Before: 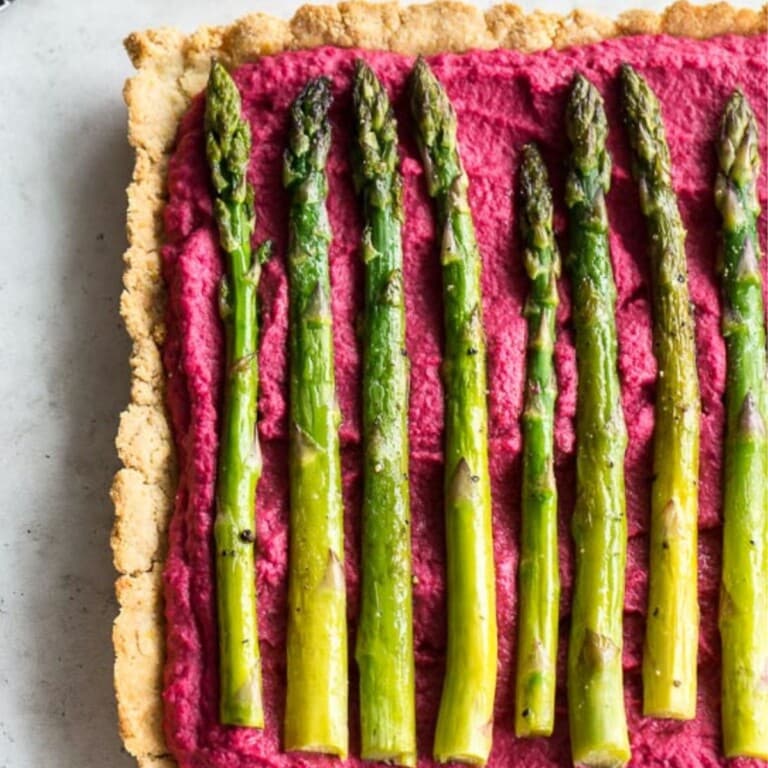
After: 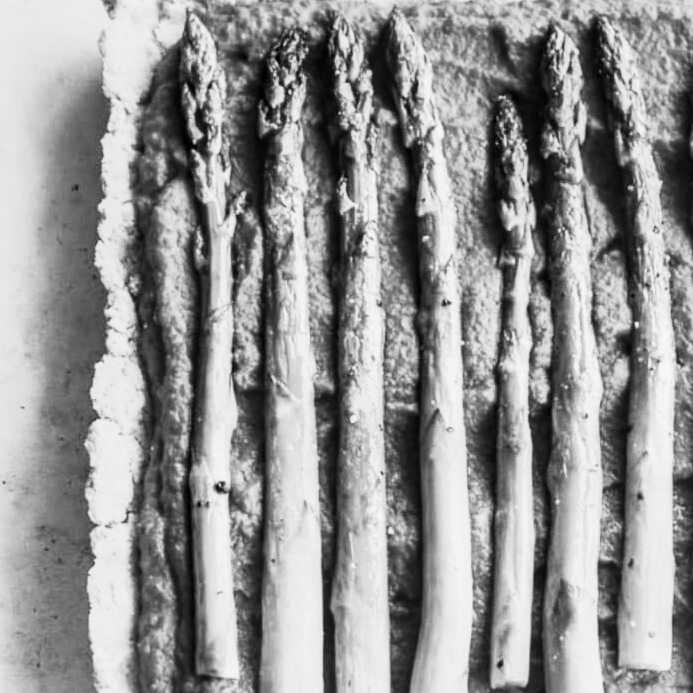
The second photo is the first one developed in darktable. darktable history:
filmic rgb: black relative exposure -7.65 EV, white relative exposure 4.56 EV, hardness 3.61, contrast 1.05
monochrome: a 73.58, b 64.21
local contrast: detail 130%
crop: left 3.305%, top 6.436%, right 6.389%, bottom 3.258%
tone equalizer: on, module defaults
contrast brightness saturation: contrast 0.39, brightness 0.53
color correction: highlights a* 9.03, highlights b* 8.71, shadows a* 40, shadows b* 40, saturation 0.8
